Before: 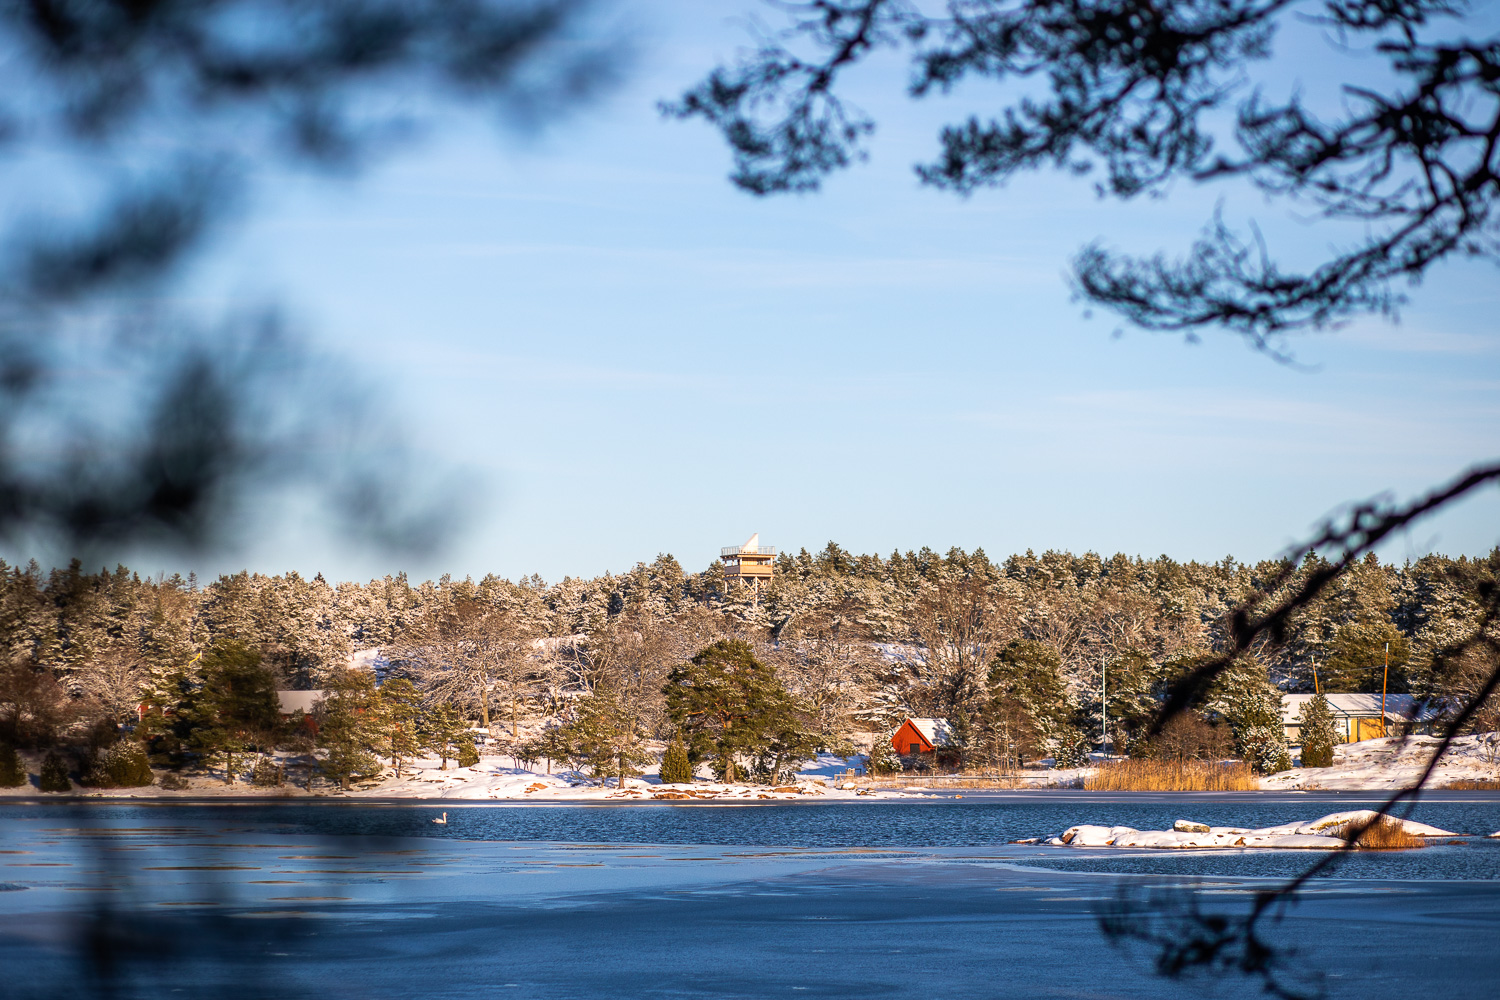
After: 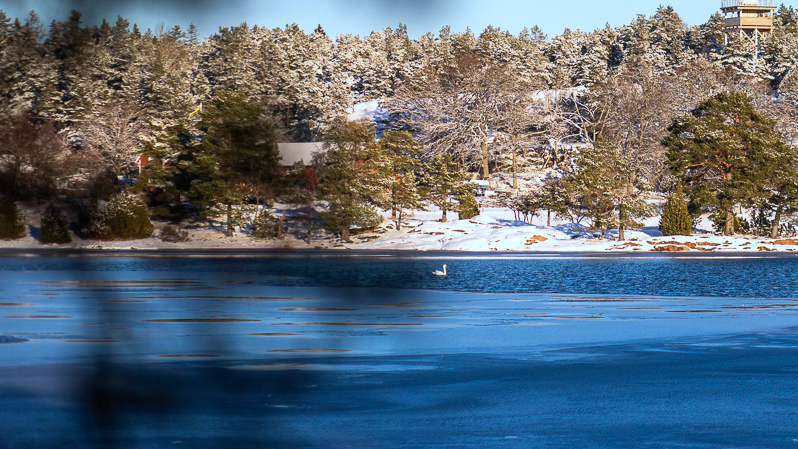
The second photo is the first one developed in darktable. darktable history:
crop and rotate: top 54.886%, right 46.773%, bottom 0.177%
color calibration: illuminant Planckian (black body), x 0.375, y 0.374, temperature 4116 K
